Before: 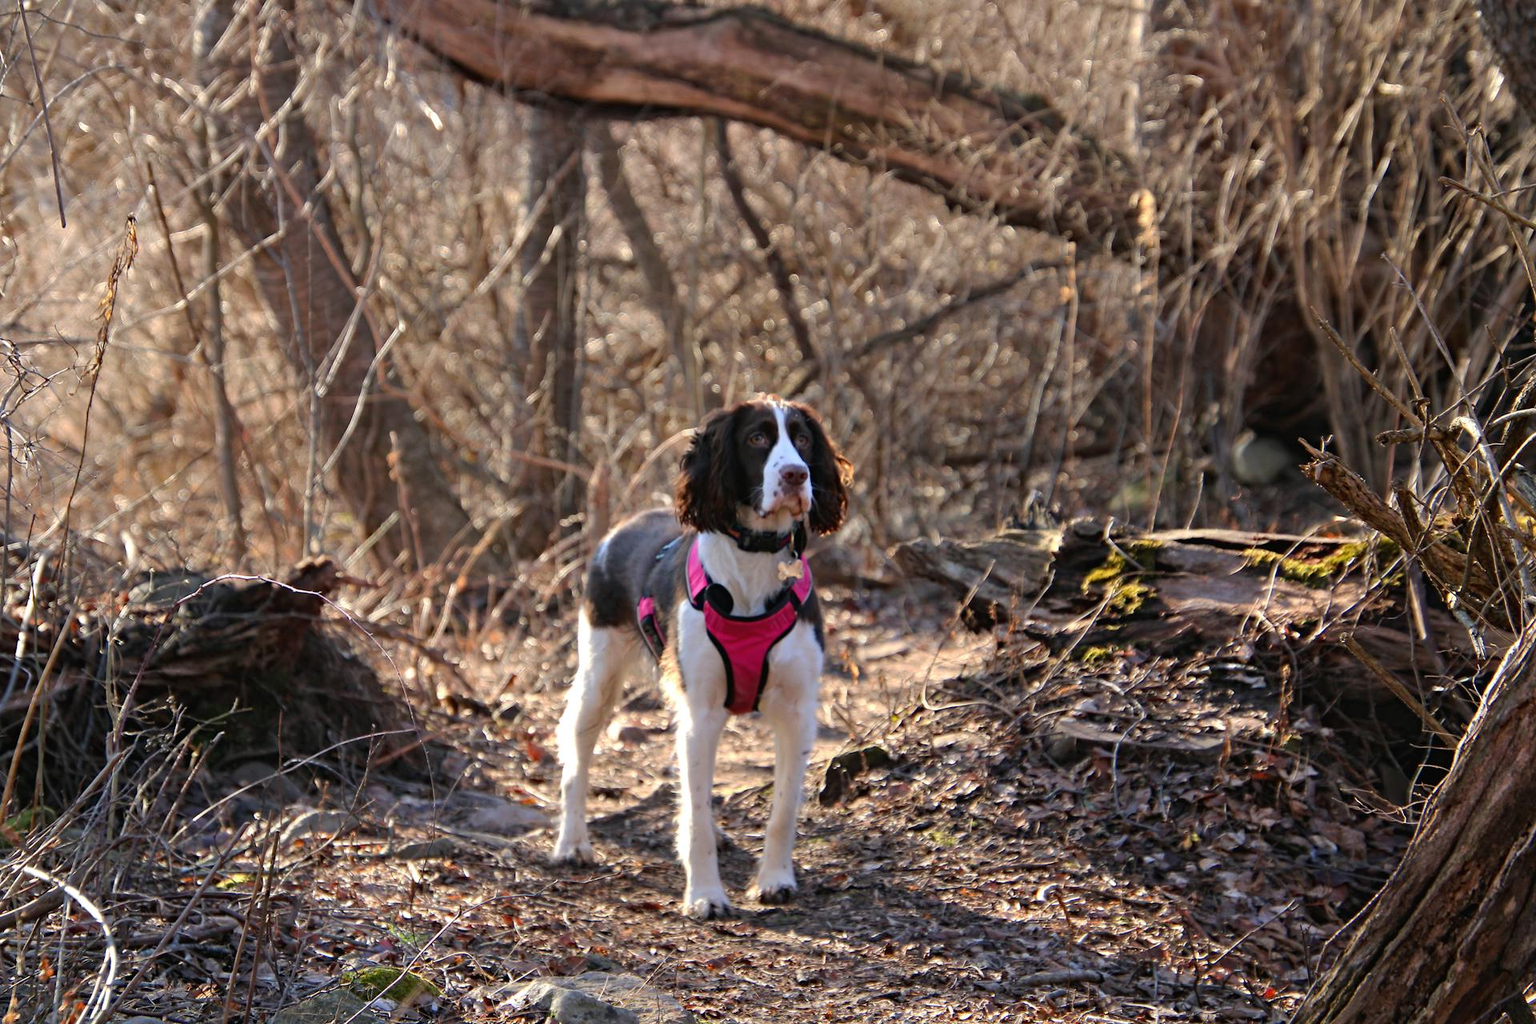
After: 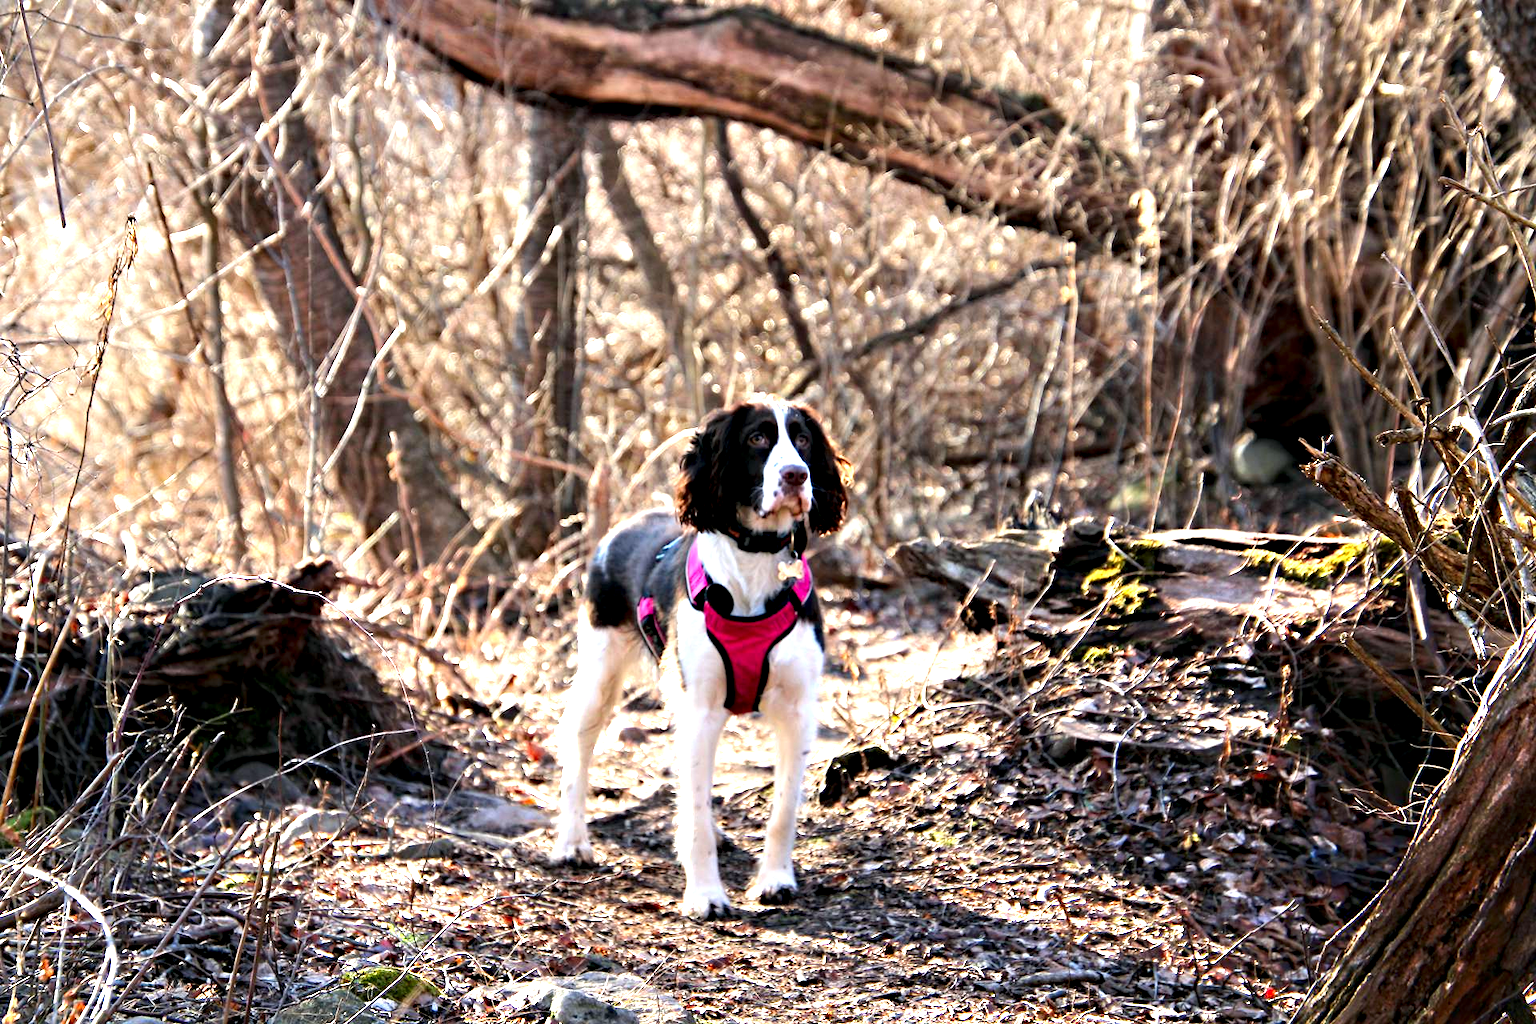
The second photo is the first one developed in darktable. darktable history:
contrast equalizer: octaves 7, y [[0.6 ×6], [0.55 ×6], [0 ×6], [0 ×6], [0 ×6]]
exposure: black level correction 0, exposure 1.02 EV, compensate exposure bias true, compensate highlight preservation false
shadows and highlights: shadows -69.14, highlights 34.69, soften with gaussian
